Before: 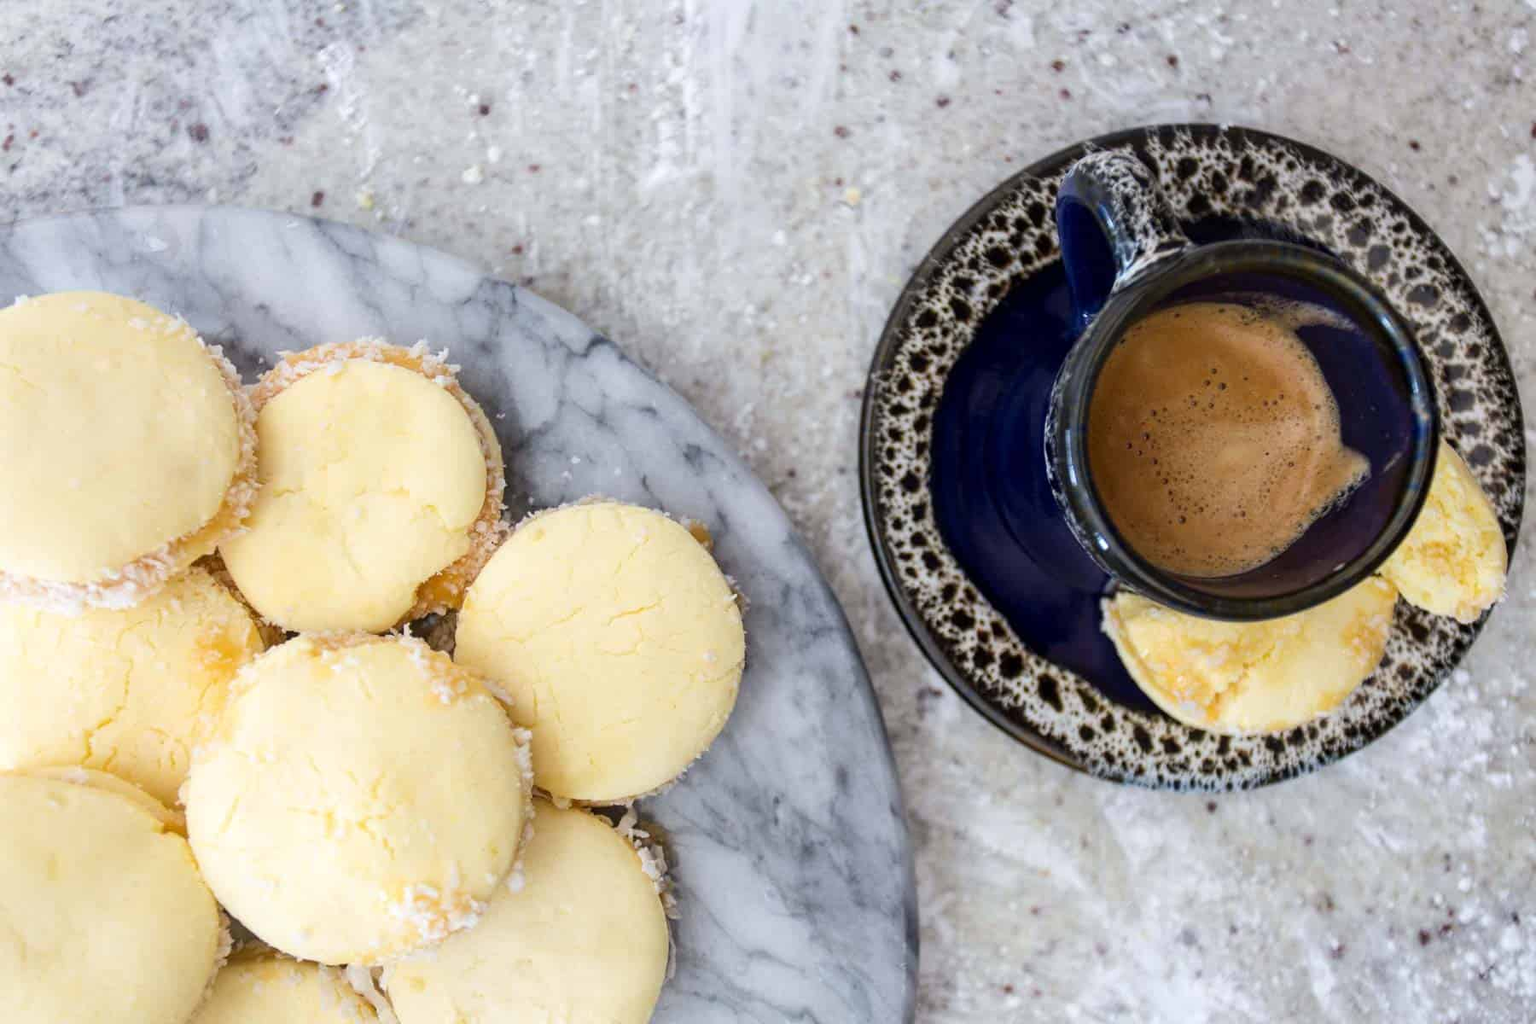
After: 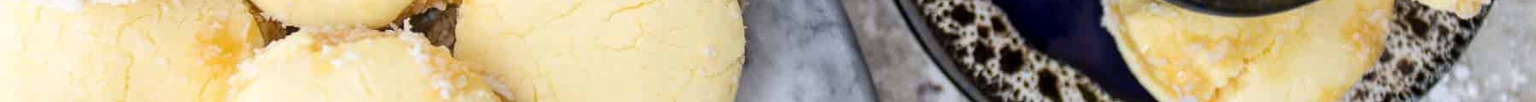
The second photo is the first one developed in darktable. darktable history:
crop and rotate: top 59.084%, bottom 30.916%
